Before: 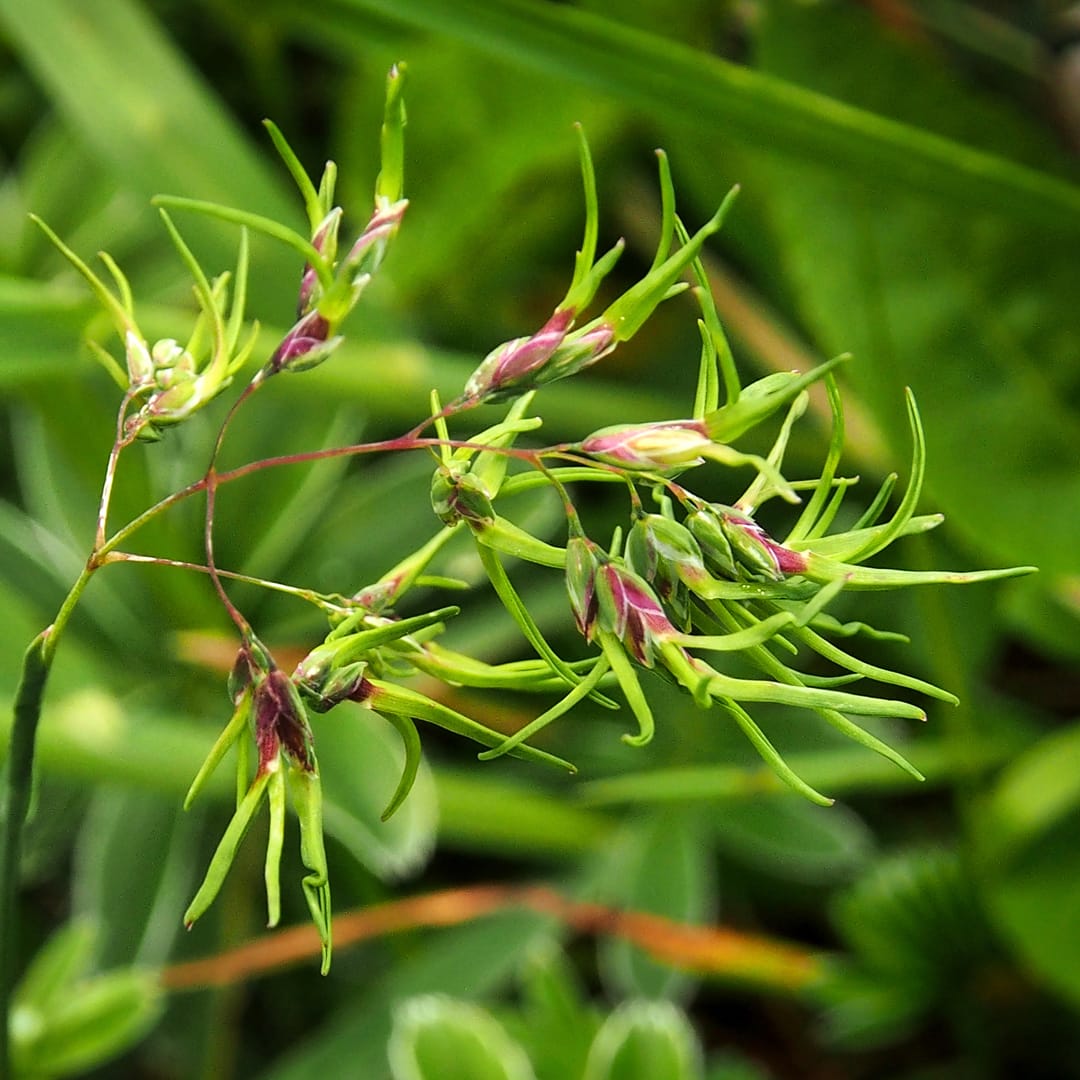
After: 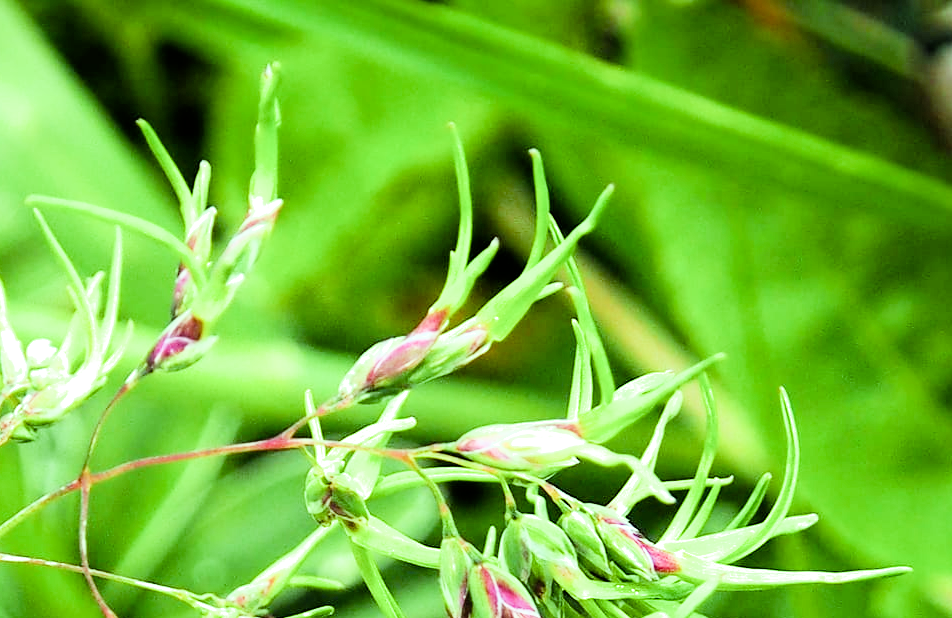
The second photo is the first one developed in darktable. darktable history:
exposure: black level correction 0, exposure 1.45 EV, compensate exposure bias true, compensate highlight preservation false
crop and rotate: left 11.812%, bottom 42.776%
color balance rgb: perceptual saturation grading › global saturation 20%, perceptual saturation grading › highlights -25%, perceptual saturation grading › shadows 25%
color balance: mode lift, gamma, gain (sRGB), lift [0.997, 0.979, 1.021, 1.011], gamma [1, 1.084, 0.916, 0.998], gain [1, 0.87, 1.13, 1.101], contrast 4.55%, contrast fulcrum 38.24%, output saturation 104.09%
filmic rgb: black relative exposure -5 EV, hardness 2.88, contrast 1.3
